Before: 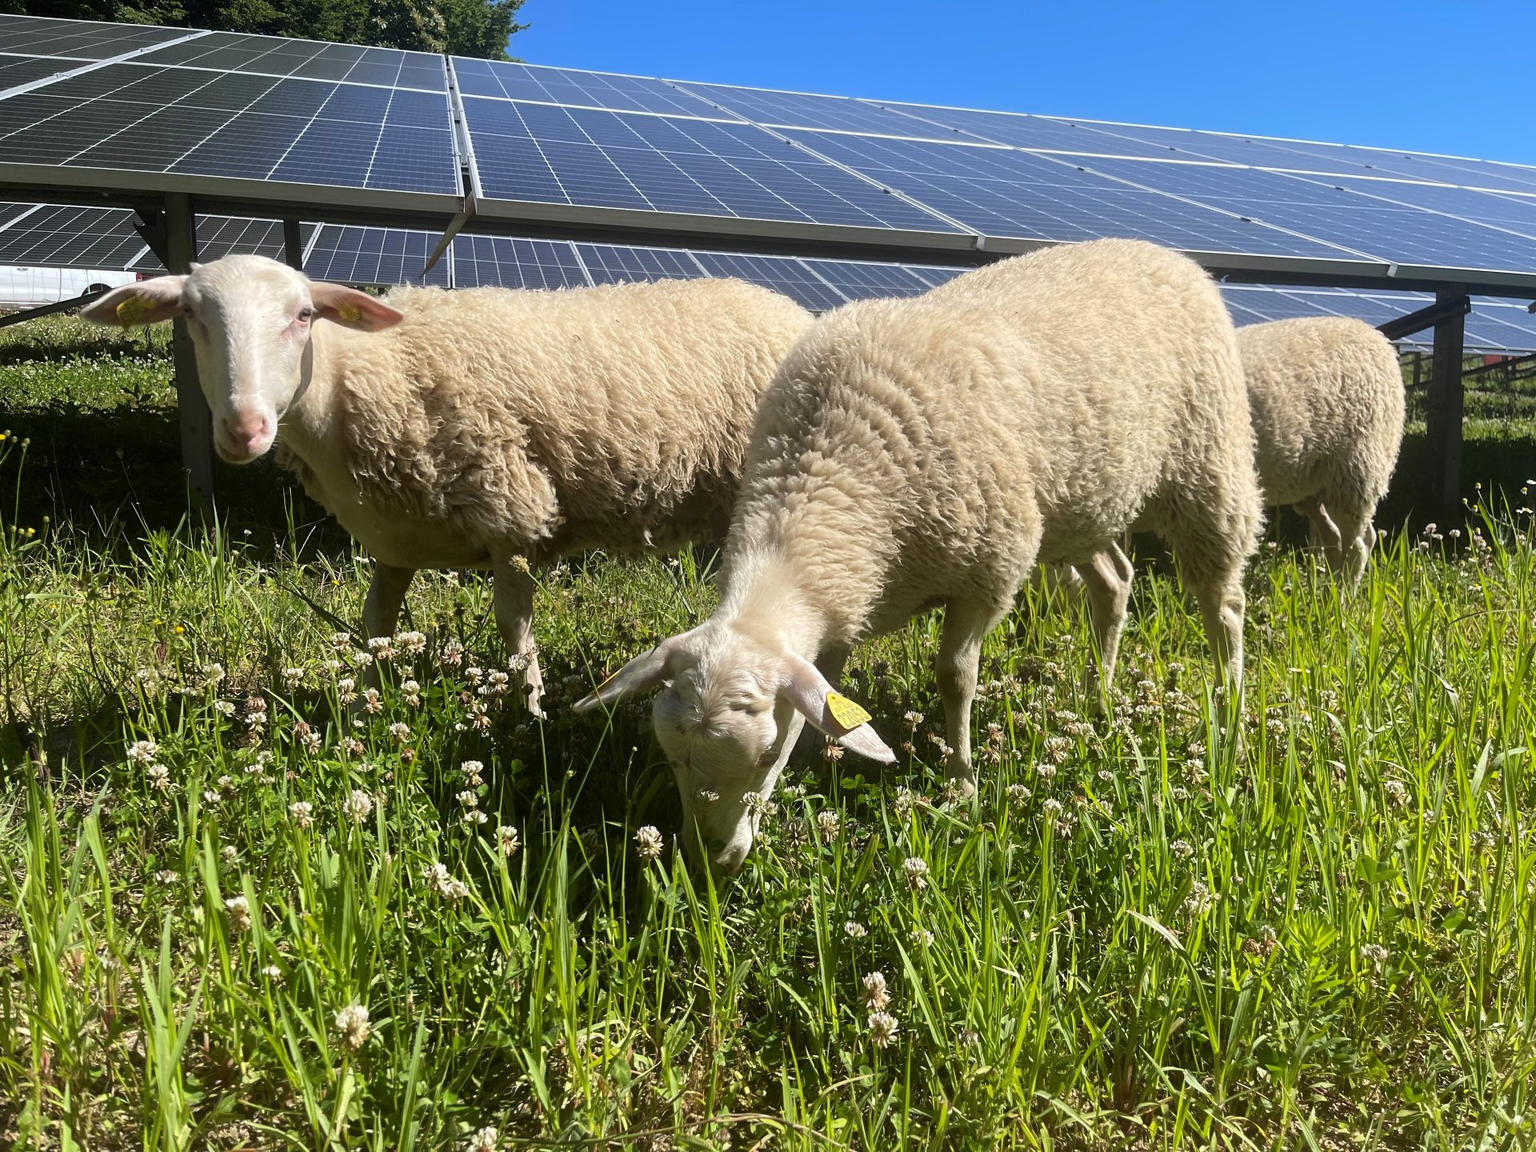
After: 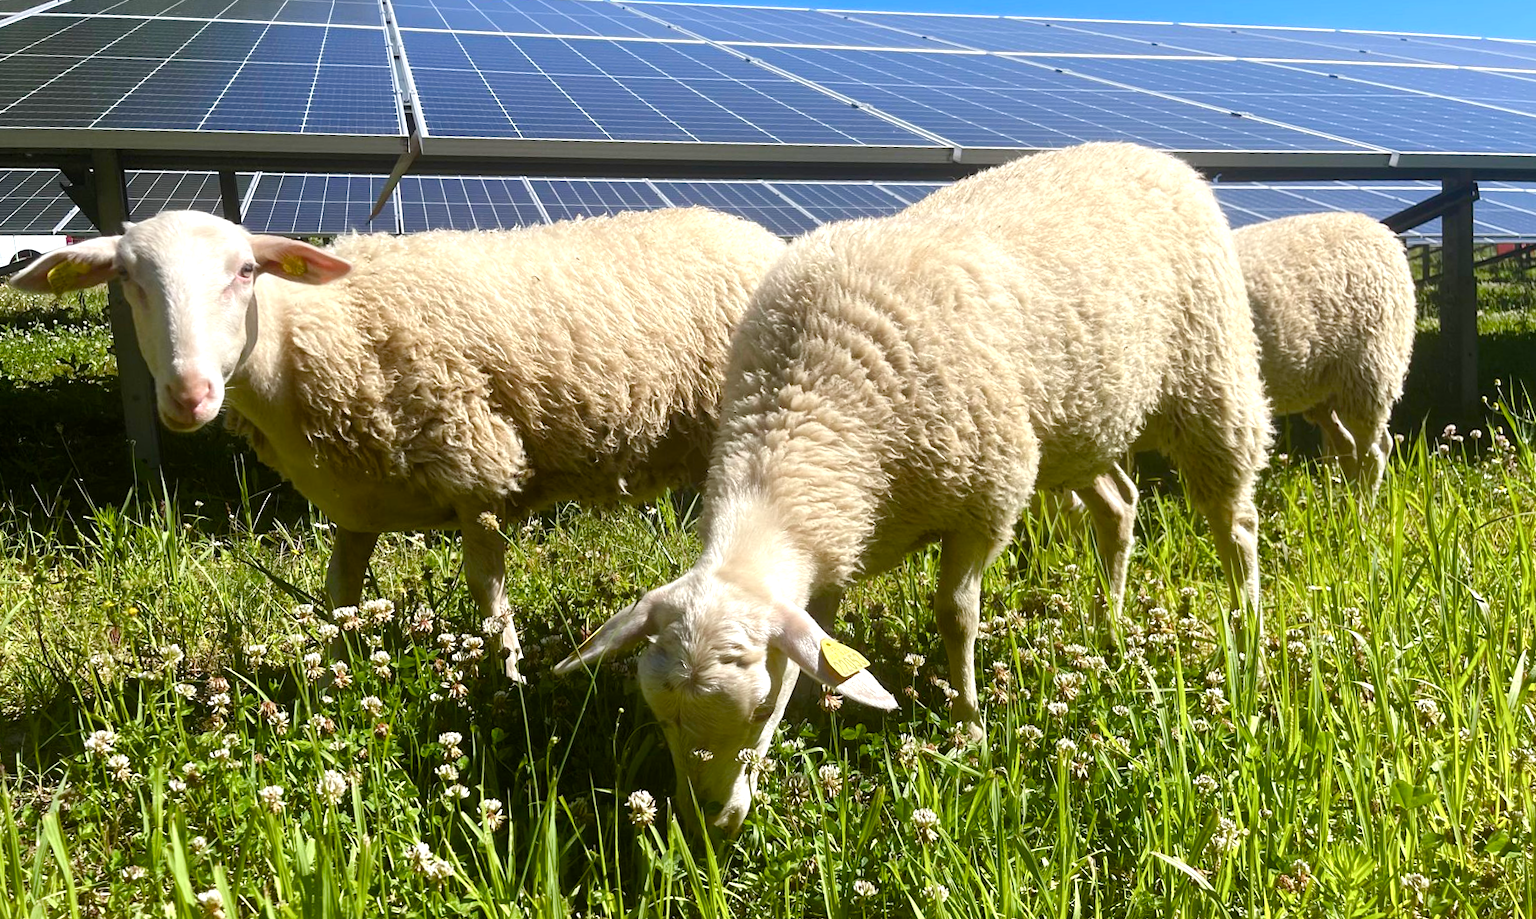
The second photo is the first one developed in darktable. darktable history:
rotate and perspective: rotation -3.18°, automatic cropping off
color balance rgb: perceptual saturation grading › global saturation 25%, perceptual saturation grading › highlights -50%, perceptual saturation grading › shadows 30%, perceptual brilliance grading › global brilliance 12%, global vibrance 20%
crop: left 5.596%, top 10.314%, right 3.534%, bottom 19.395%
